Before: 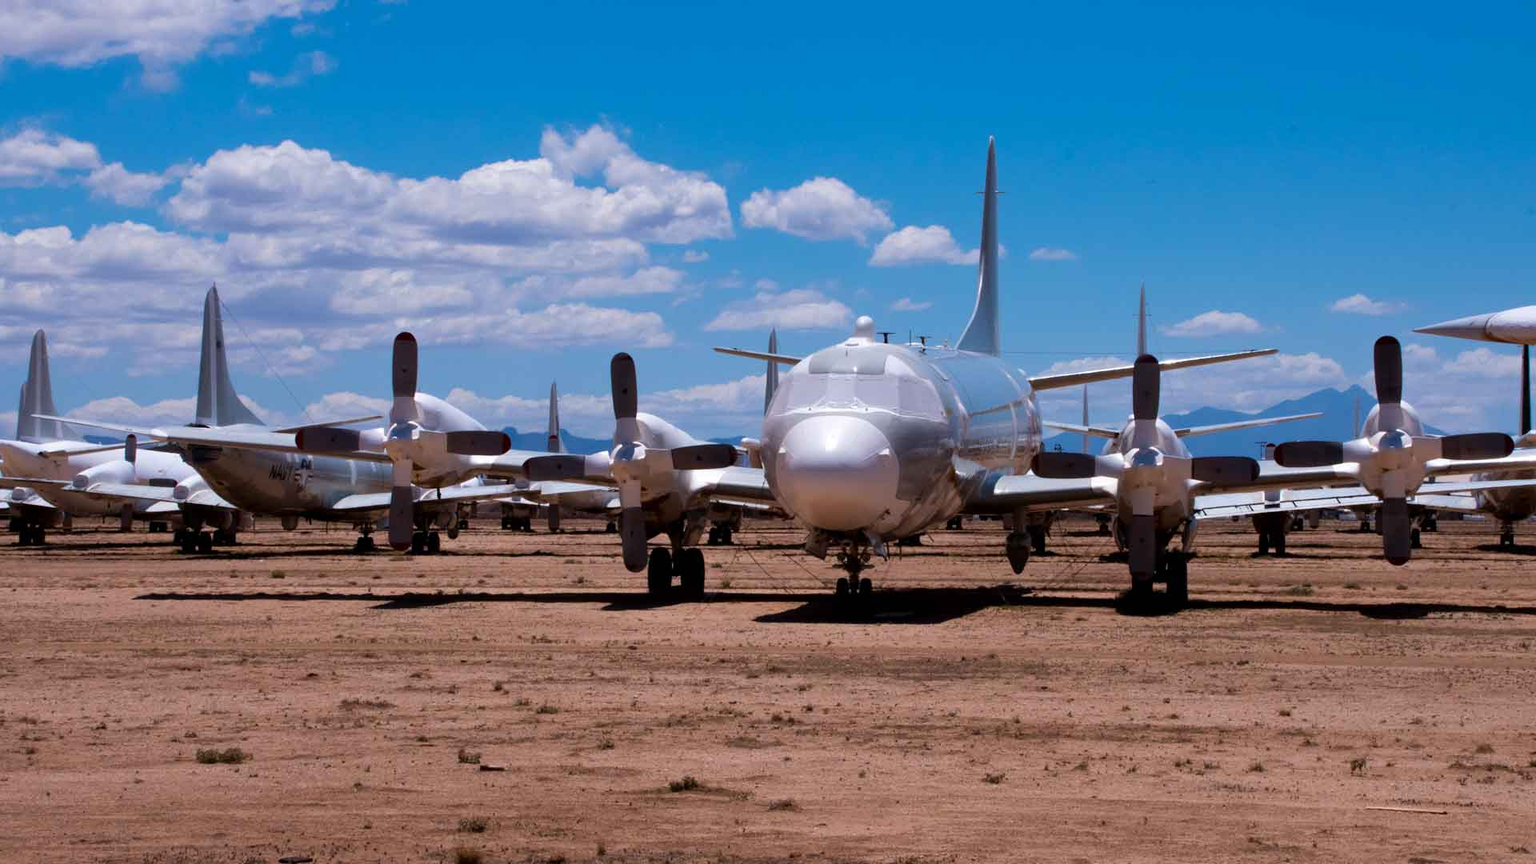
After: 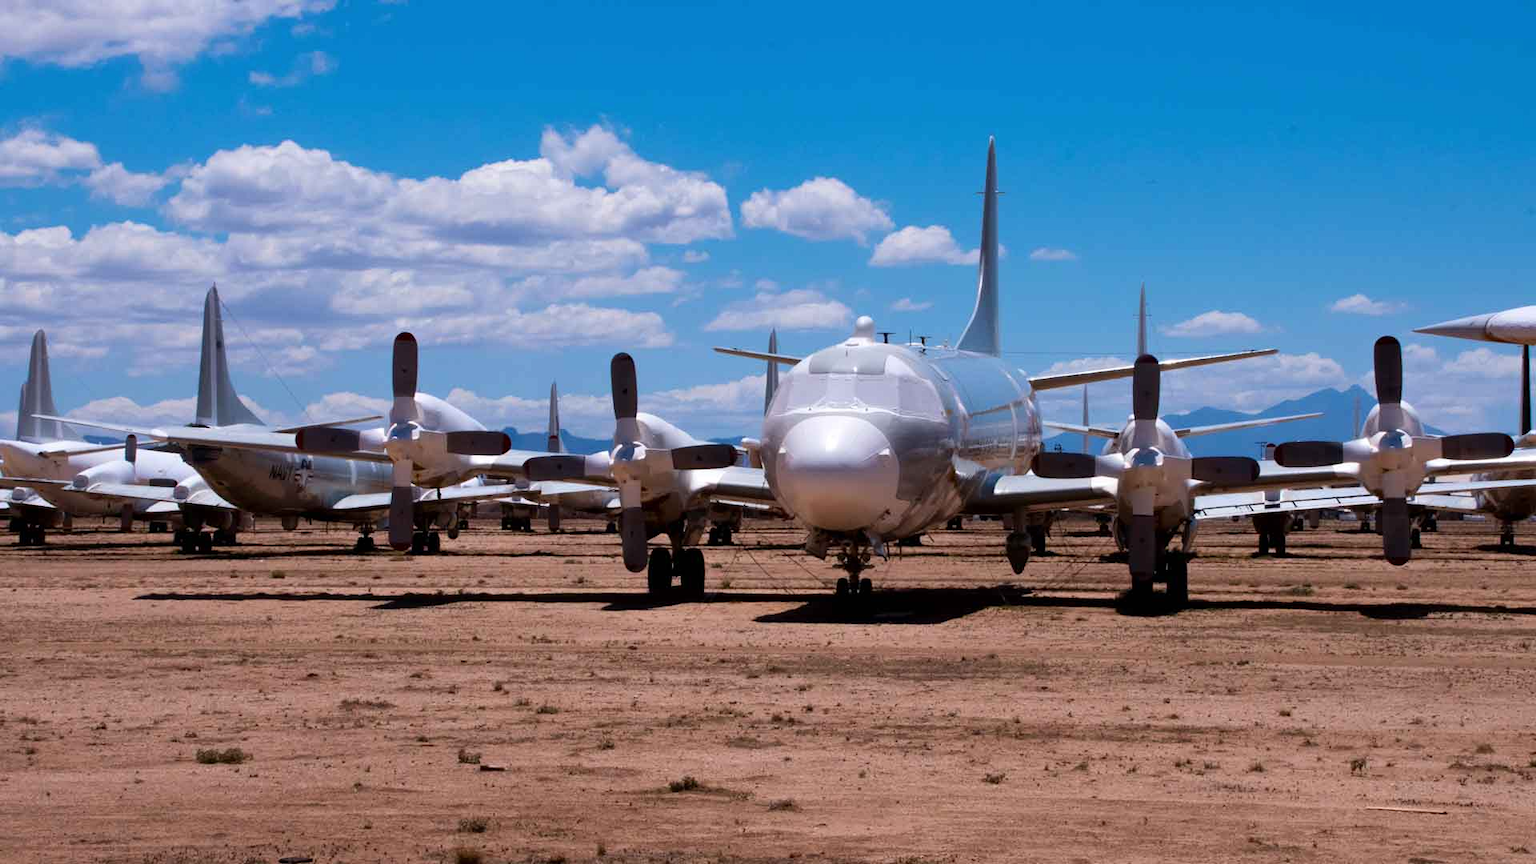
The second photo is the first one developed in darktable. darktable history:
contrast brightness saturation: contrast 0.103, brightness 0.023, saturation 0.017
